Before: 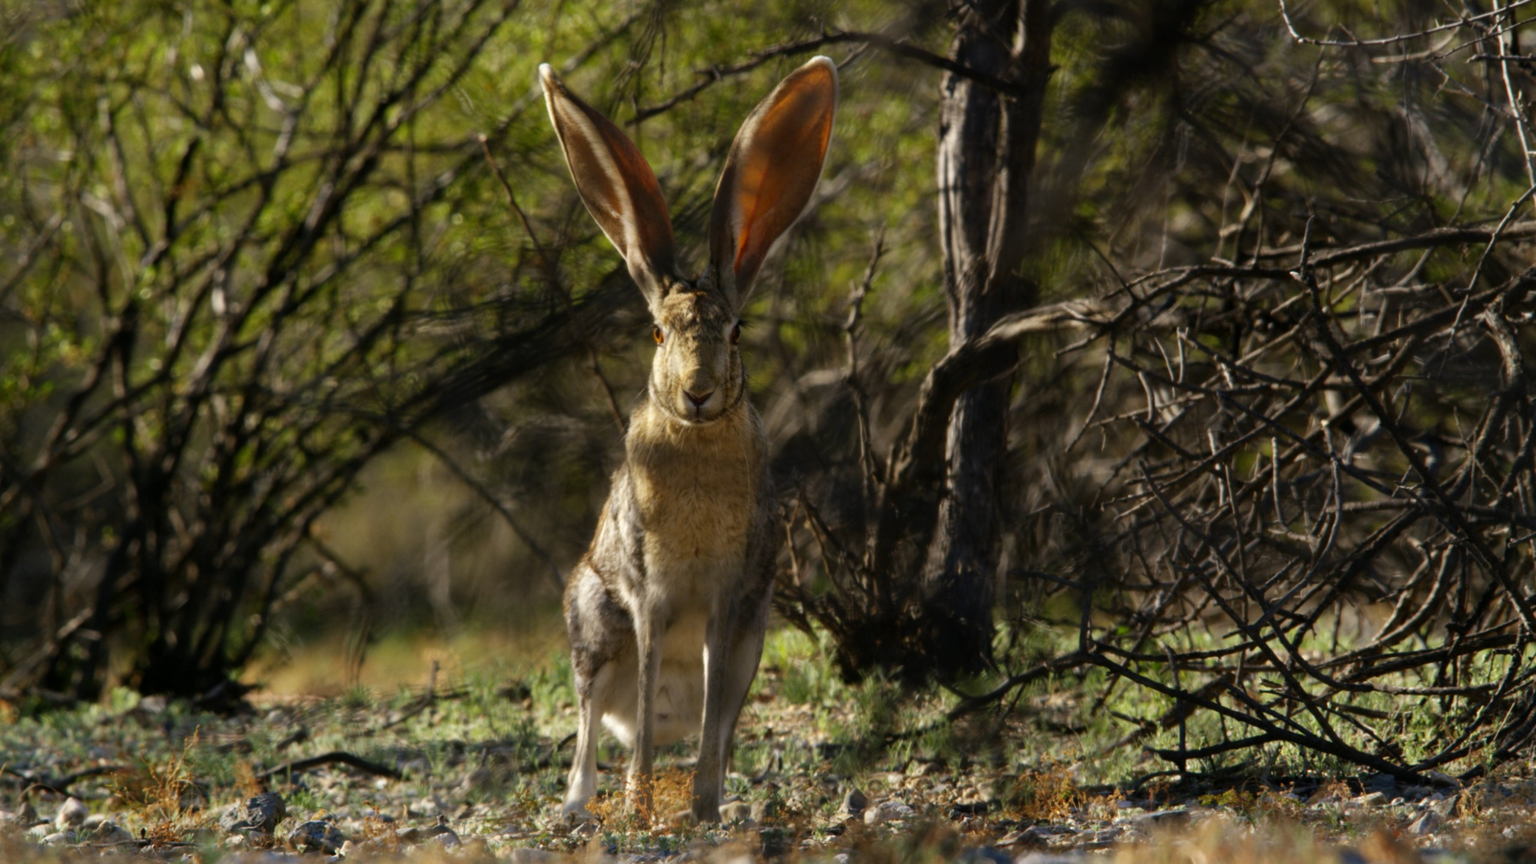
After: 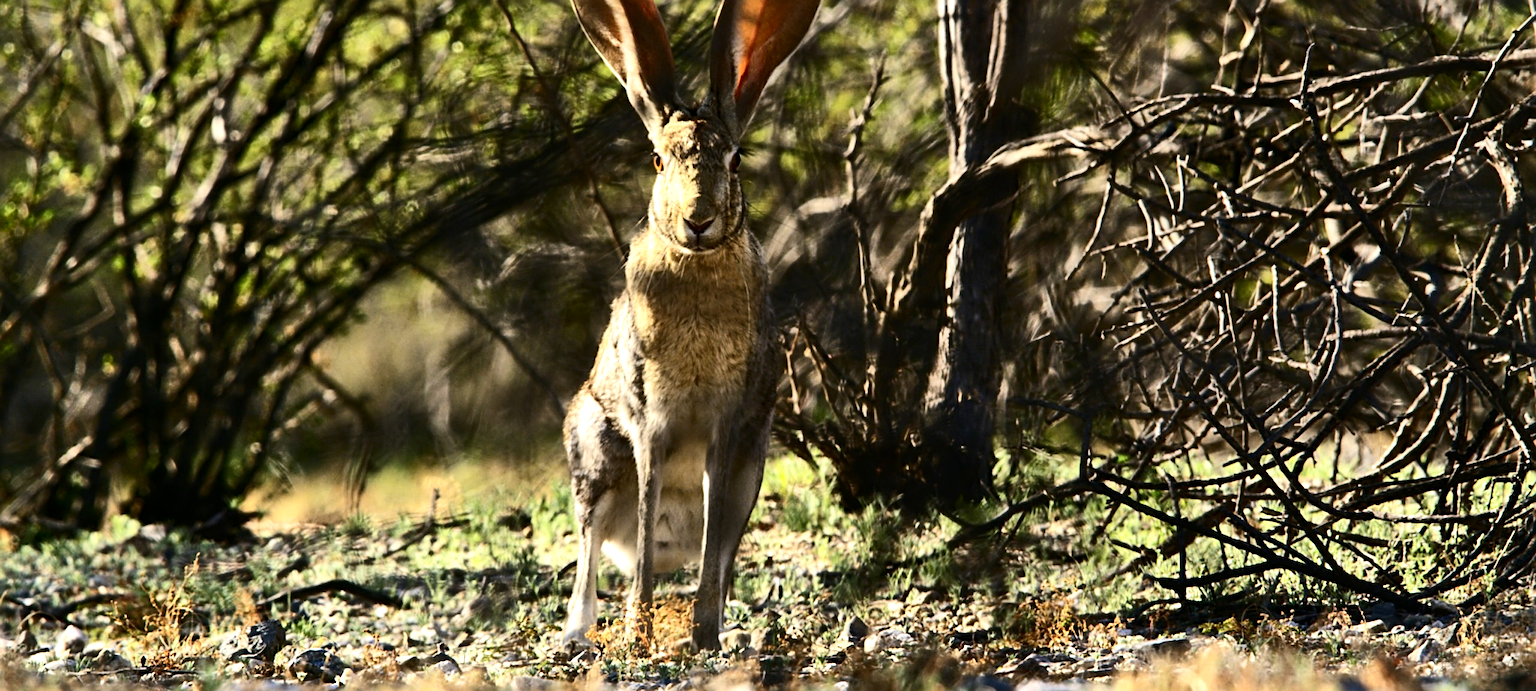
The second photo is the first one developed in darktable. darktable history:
contrast brightness saturation: contrast 0.28
shadows and highlights: shadows 60, soften with gaussian
sharpen: radius 2.817, amount 0.715
exposure: black level correction 0, exposure 0.7 EV, compensate exposure bias true, compensate highlight preservation false
crop and rotate: top 19.998%
color balance: input saturation 99%
tone equalizer: -8 EV -0.417 EV, -7 EV -0.389 EV, -6 EV -0.333 EV, -5 EV -0.222 EV, -3 EV 0.222 EV, -2 EV 0.333 EV, -1 EV 0.389 EV, +0 EV 0.417 EV, edges refinement/feathering 500, mask exposure compensation -1.57 EV, preserve details no
